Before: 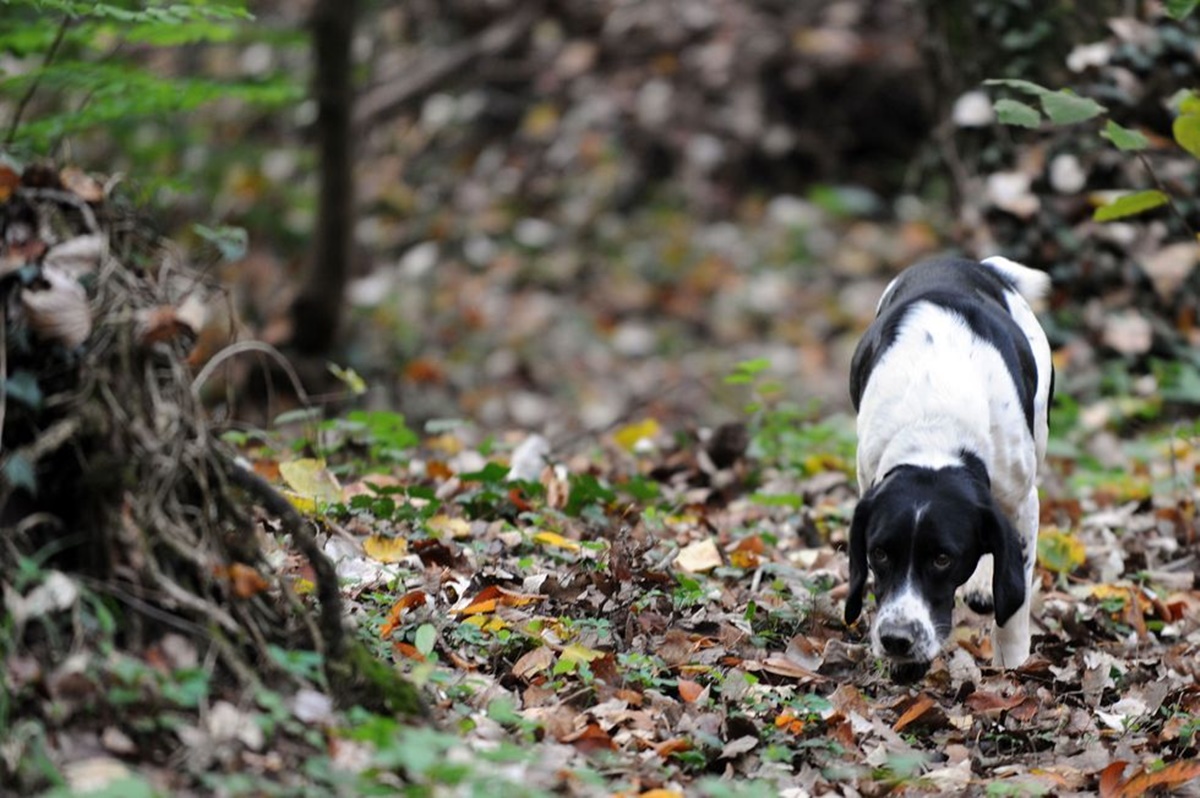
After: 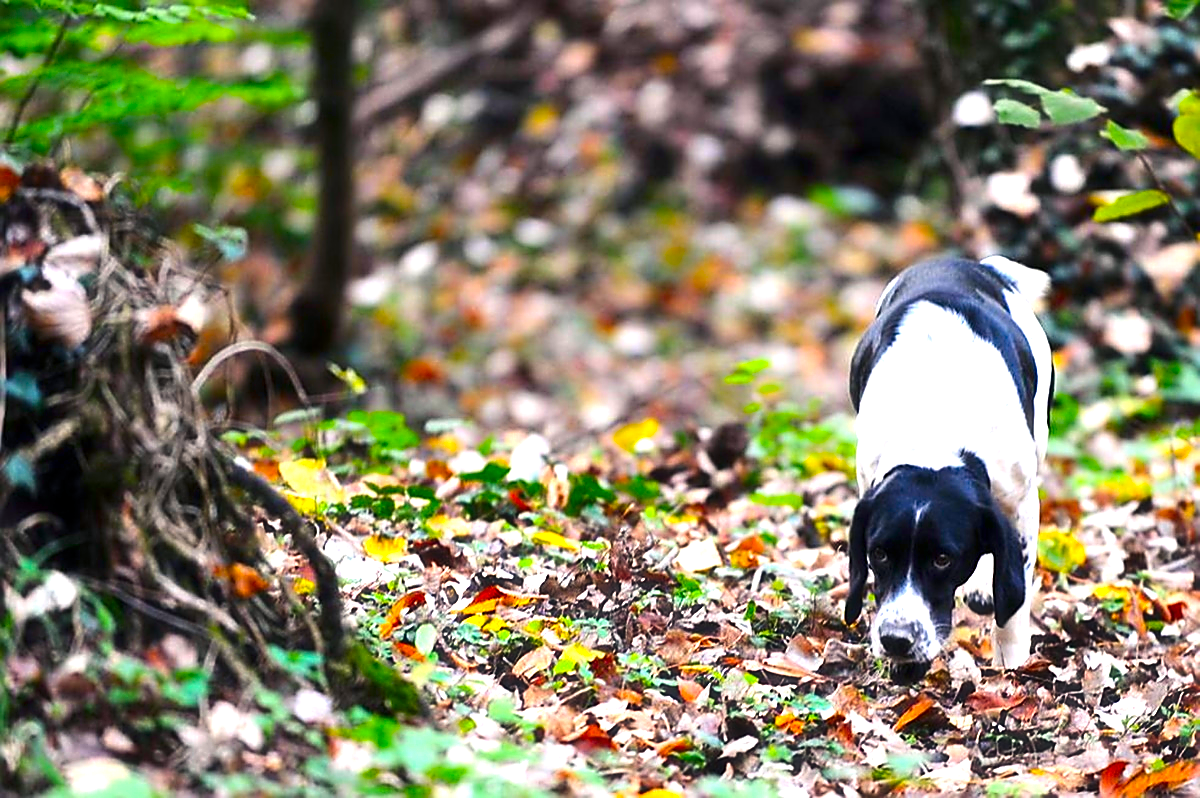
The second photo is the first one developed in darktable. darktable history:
exposure: exposure 1.141 EV, compensate exposure bias true, compensate highlight preservation false
color balance rgb: highlights gain › chroma 3.103%, highlights gain › hue 77.12°, linear chroma grading › global chroma 14.893%, perceptual saturation grading › global saturation 30.882%, global vibrance 20%
contrast brightness saturation: contrast 0.121, brightness -0.123, saturation 0.201
sharpen: radius 1.426, amount 1.239, threshold 0.787
haze removal: strength -0.106, adaptive false
color calibration: illuminant as shot in camera, x 0.358, y 0.373, temperature 4628.91 K
